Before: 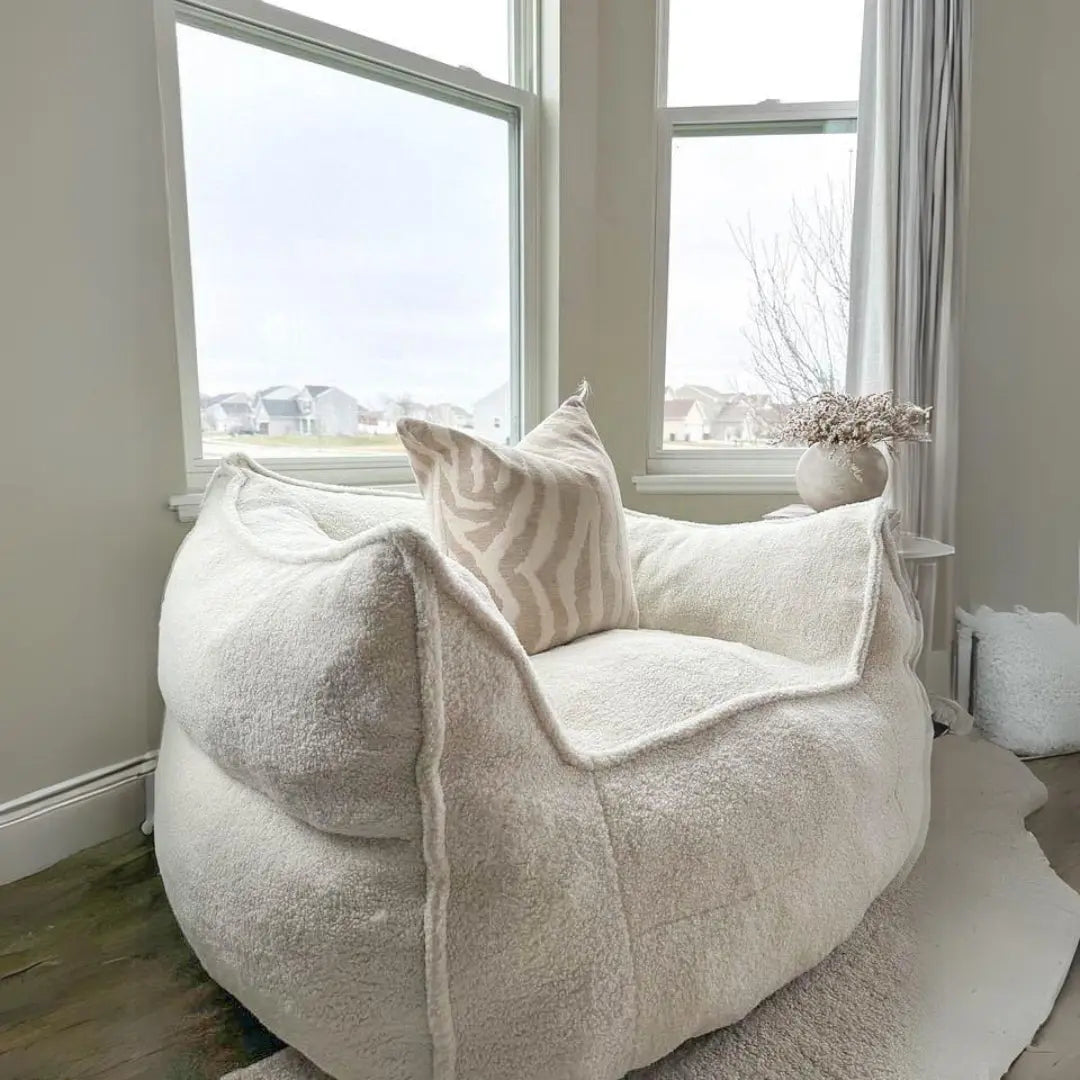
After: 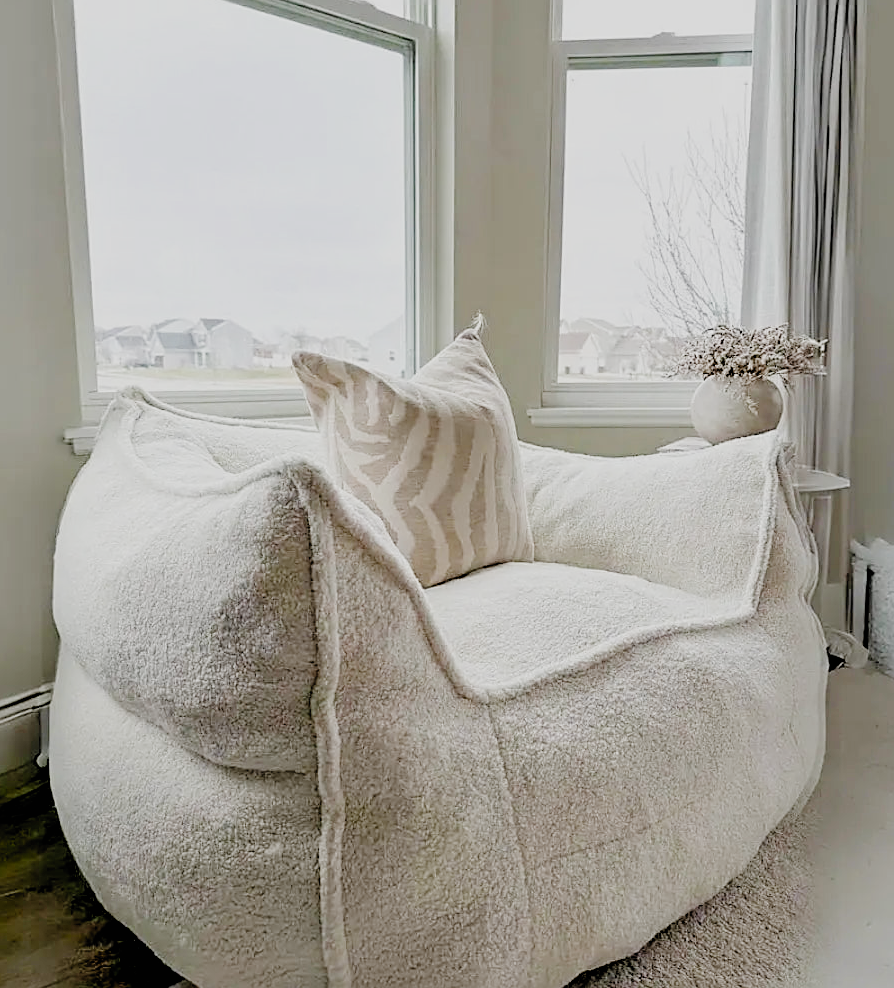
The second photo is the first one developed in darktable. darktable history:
white balance: red 1, blue 1
filmic rgb: black relative exposure -2.85 EV, white relative exposure 4.56 EV, hardness 1.77, contrast 1.25, preserve chrominance no, color science v5 (2021)
sharpen: on, module defaults
crop: left 9.807%, top 6.259%, right 7.334%, bottom 2.177%
